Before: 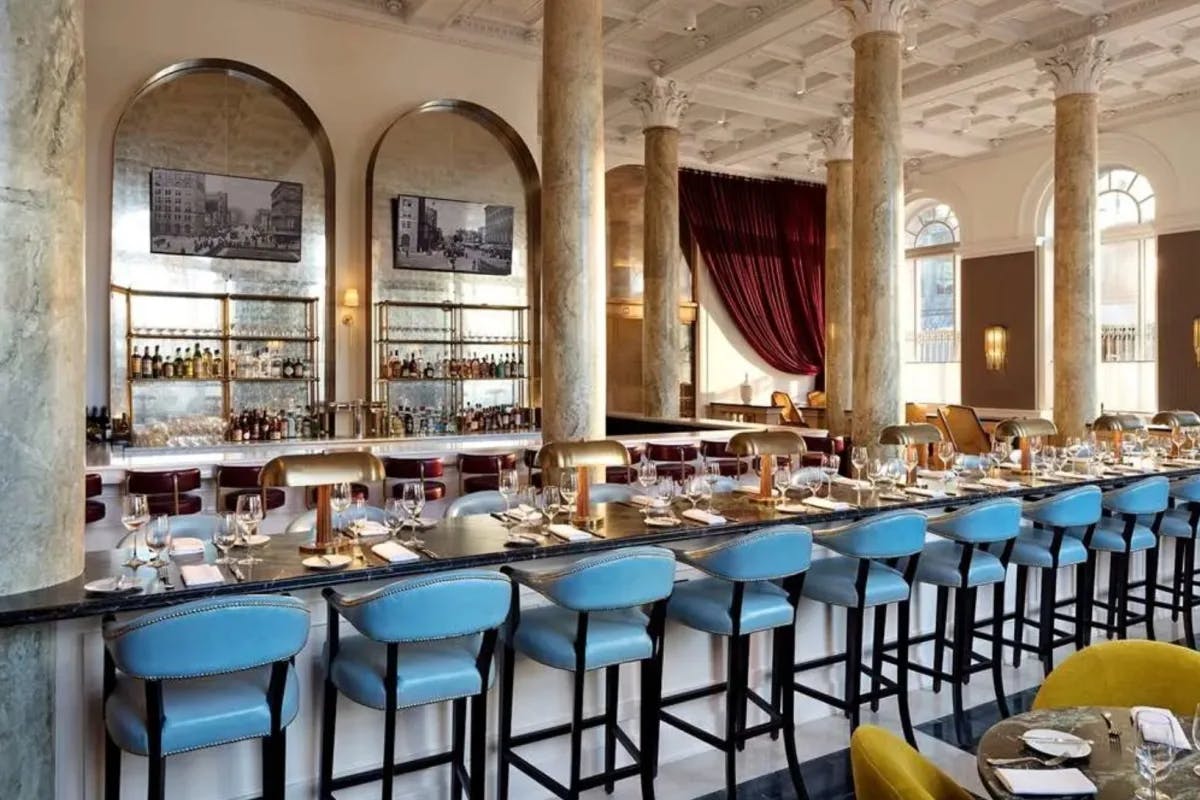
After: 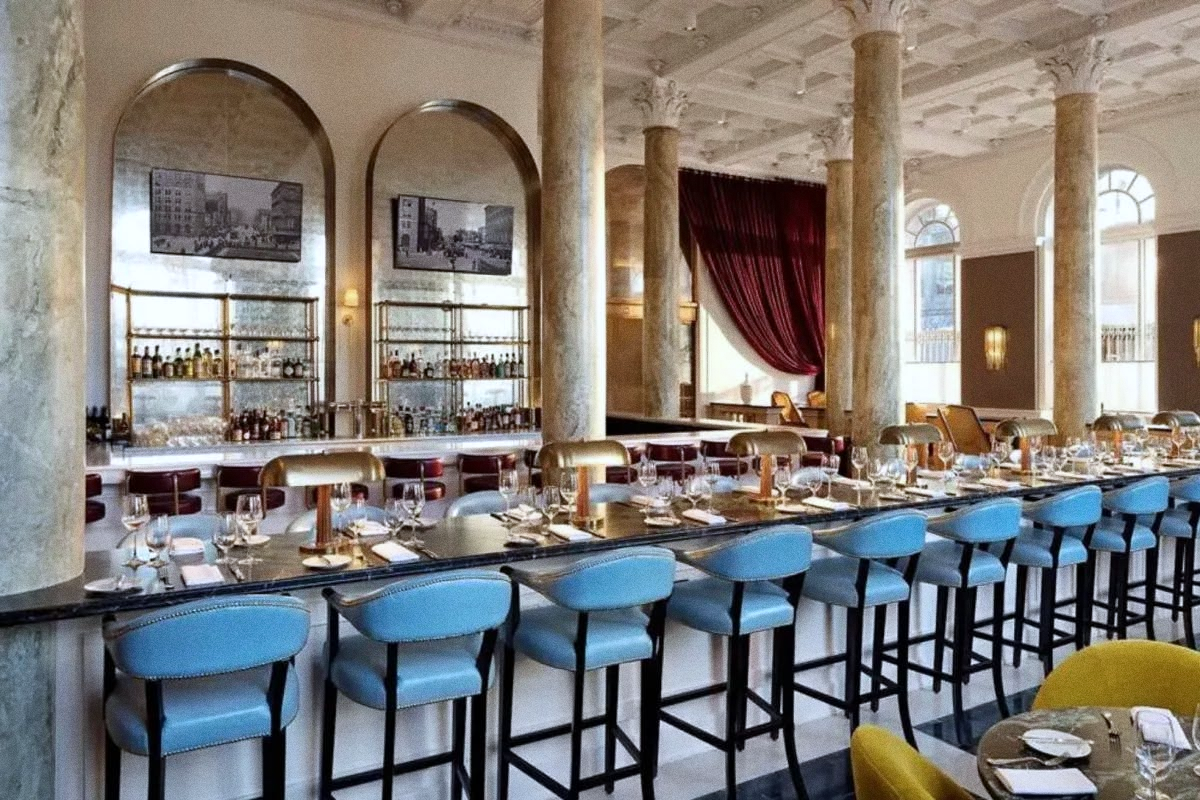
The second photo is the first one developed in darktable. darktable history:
color balance rgb: linear chroma grading › shadows -3%, linear chroma grading › highlights -4%
grain: coarseness 0.09 ISO
white balance: red 0.967, blue 1.049
